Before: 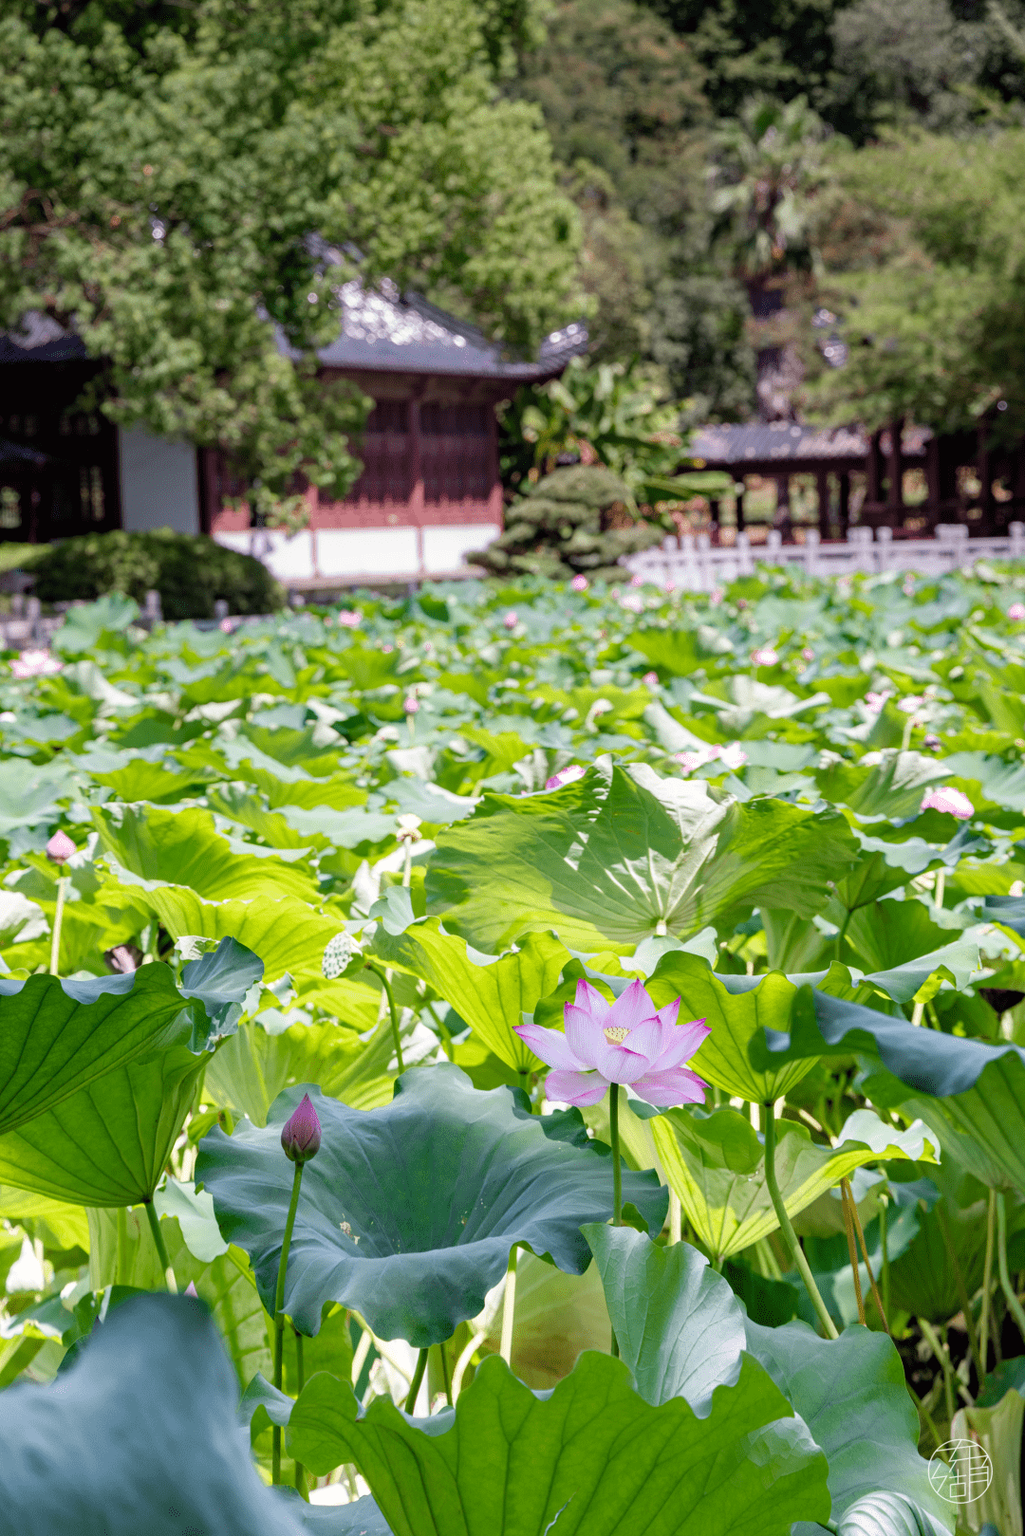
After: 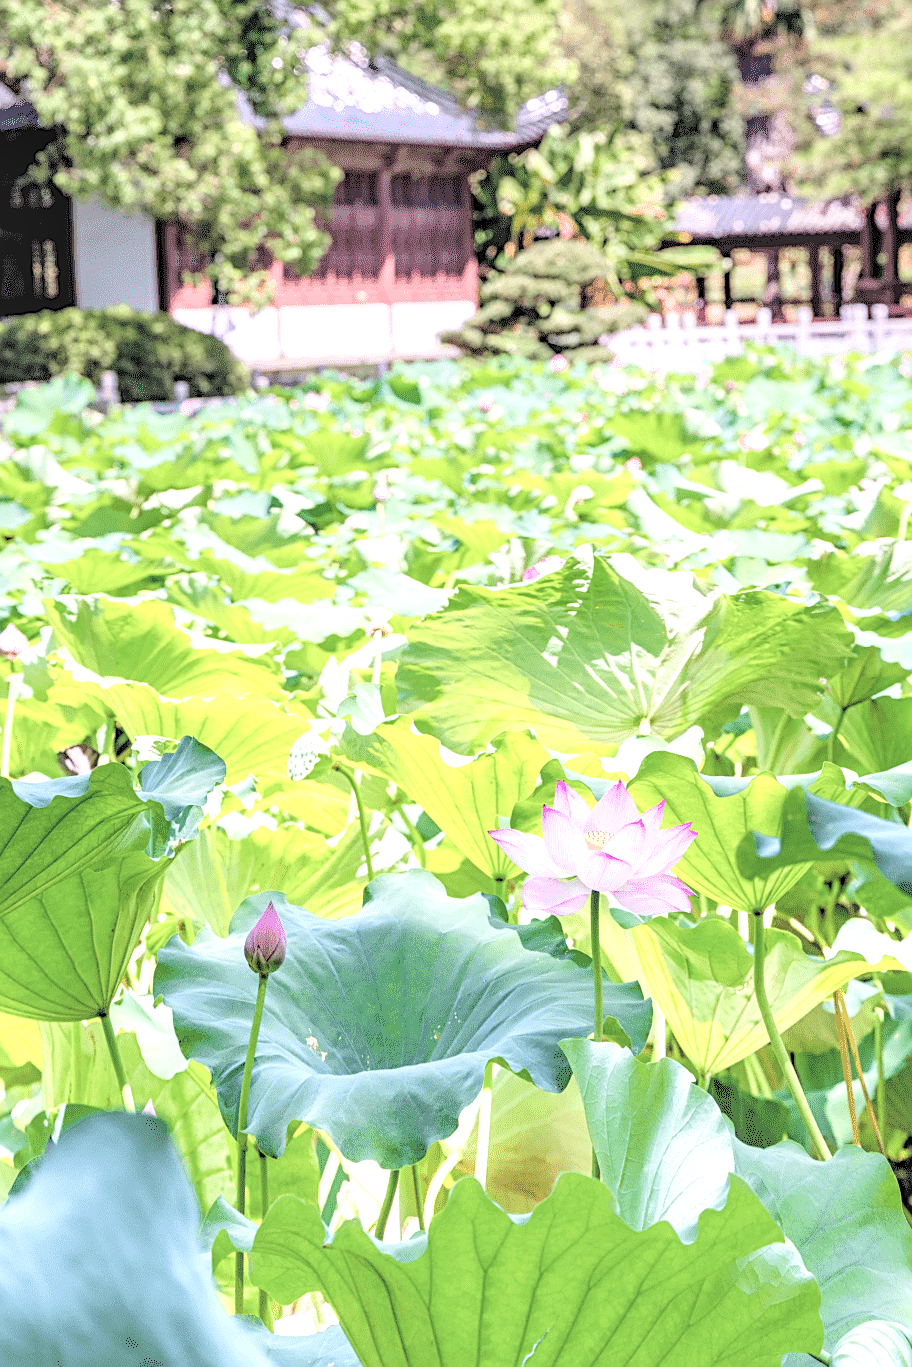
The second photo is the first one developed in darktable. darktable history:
color balance rgb: shadows lift › luminance -20%, power › hue 72.24°, highlights gain › luminance 15%, global offset › hue 171.6°, perceptual saturation grading › highlights -30%, perceptual saturation grading › shadows 20%, global vibrance 30%, contrast 10%
crop and rotate: left 4.842%, top 15.51%, right 10.668%
local contrast: highlights 60%, shadows 60%, detail 160%
sharpen: on, module defaults
contrast brightness saturation: brightness 1
